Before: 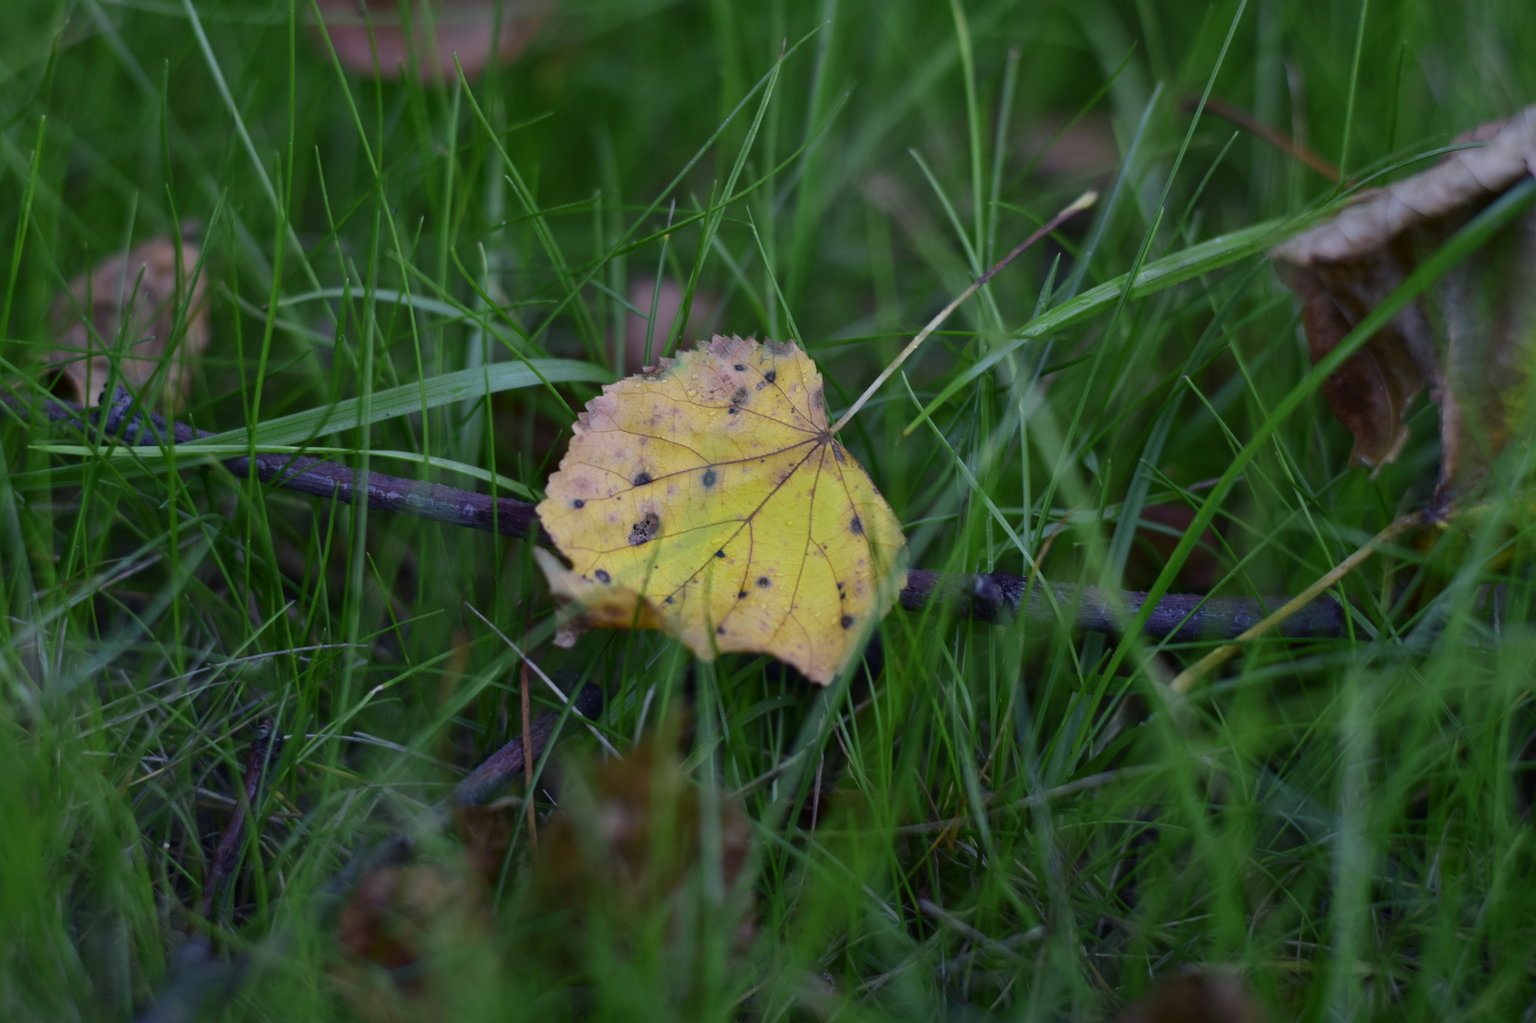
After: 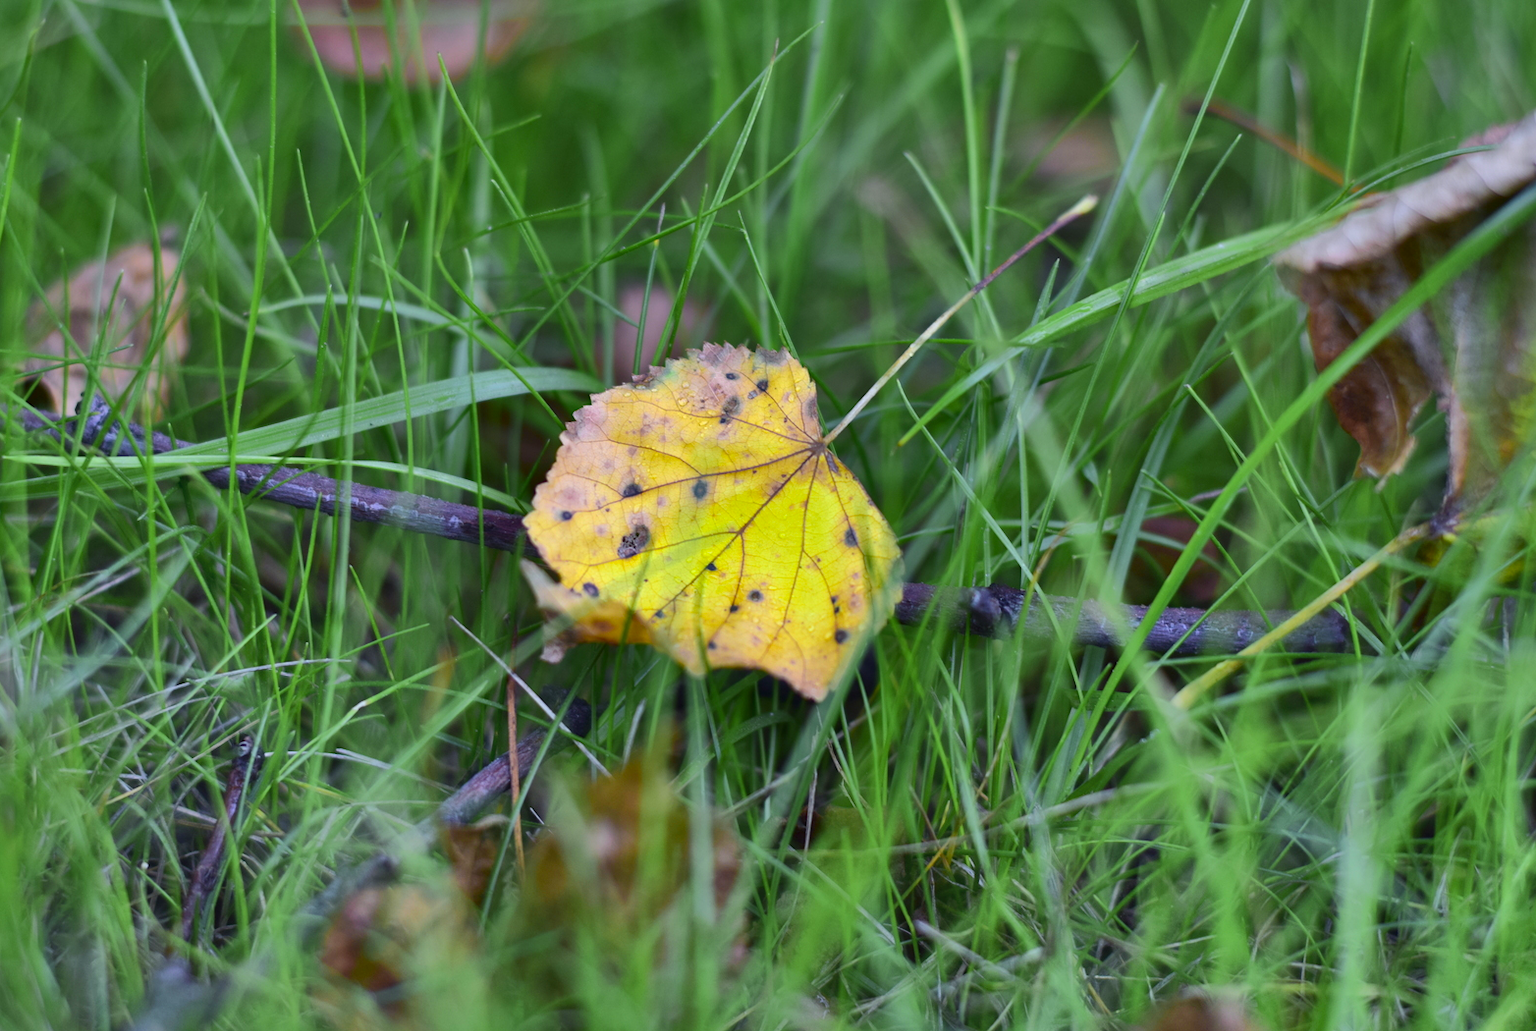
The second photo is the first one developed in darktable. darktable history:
crop and rotate: left 1.633%, right 0.556%, bottom 1.451%
shadows and highlights: radius 124.54, shadows 99.71, white point adjustment -2.99, highlights -99.08, soften with gaussian
exposure: black level correction 0, exposure 0.704 EV, compensate highlight preservation false
color zones: curves: ch0 [(0.224, 0.526) (0.75, 0.5)]; ch1 [(0.055, 0.526) (0.224, 0.761) (0.377, 0.526) (0.75, 0.5)]
